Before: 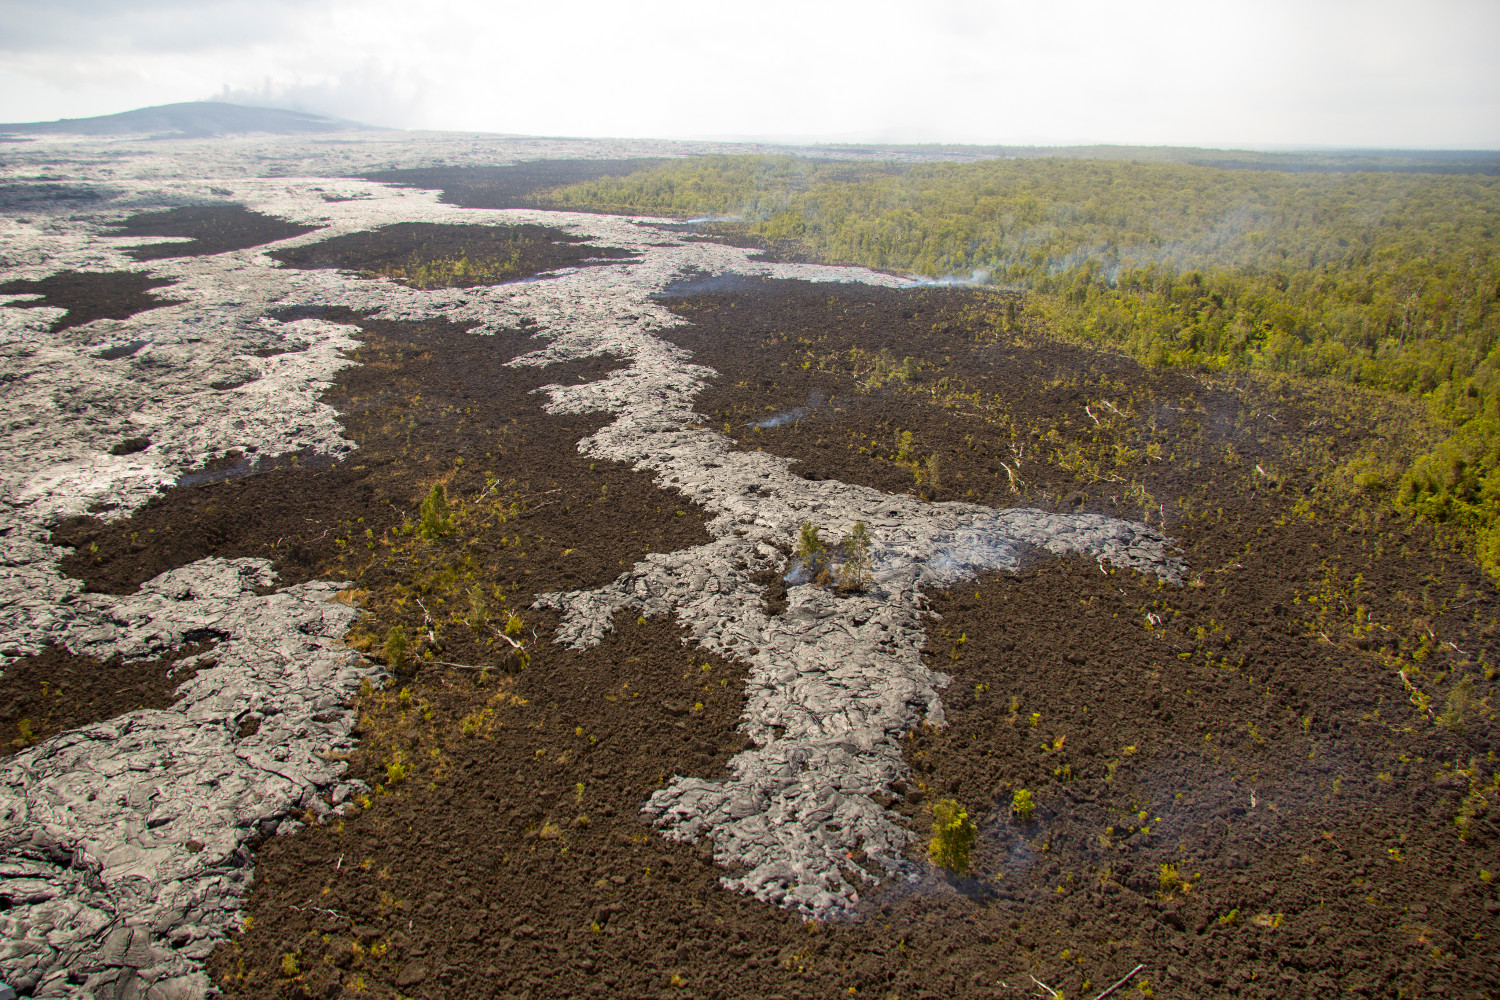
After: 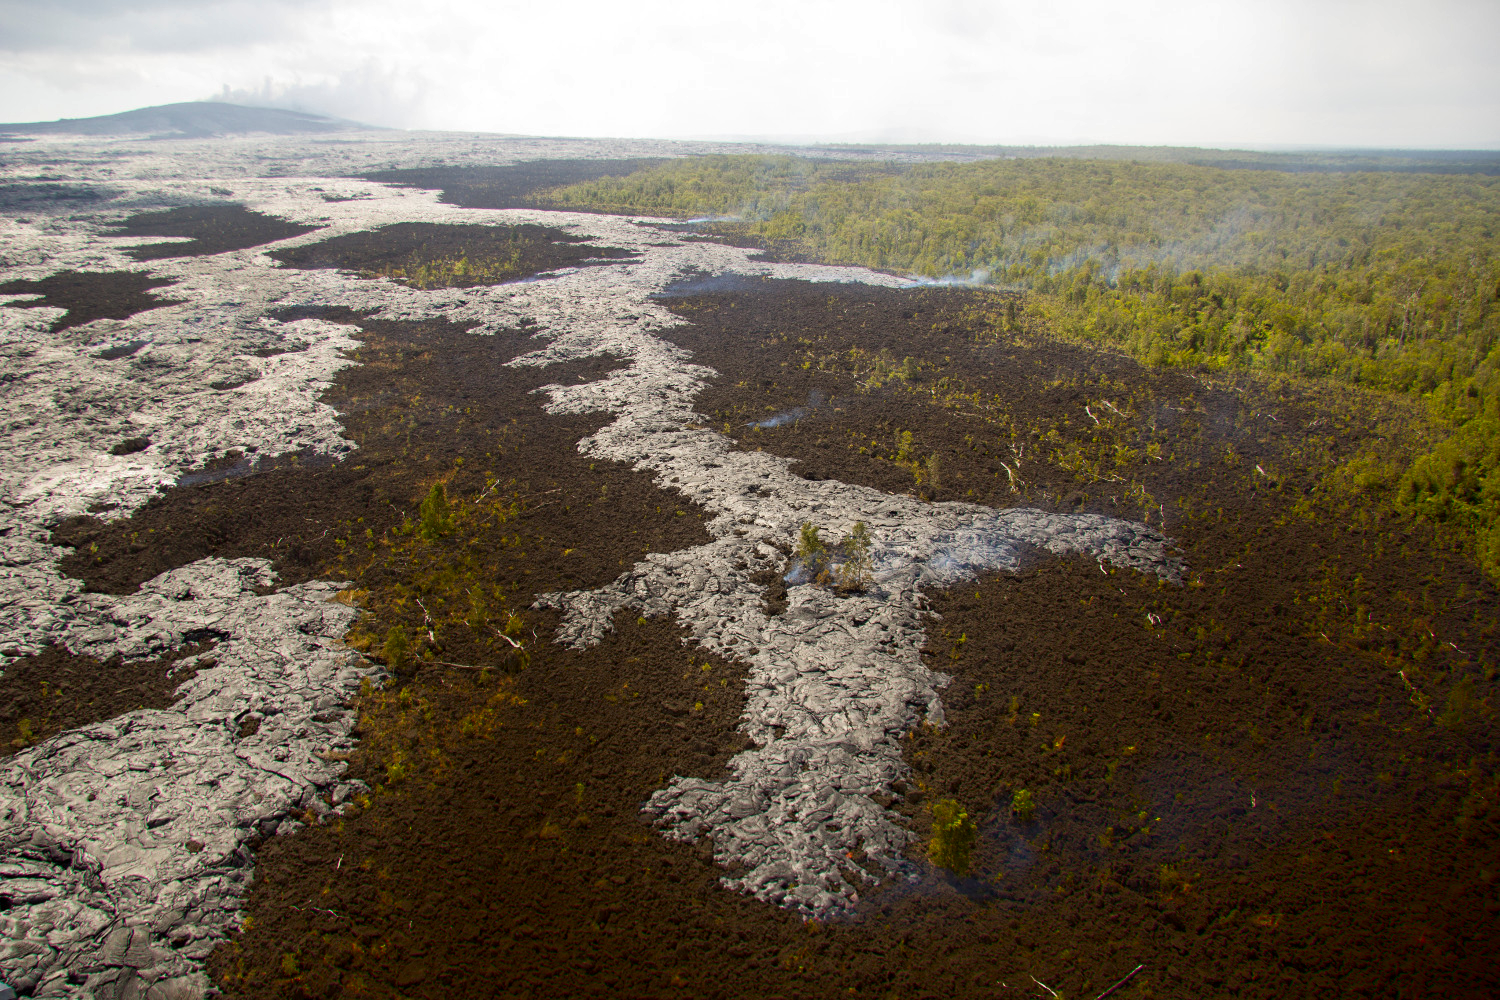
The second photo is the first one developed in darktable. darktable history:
exposure: compensate highlight preservation false
shadows and highlights: shadows -88.03, highlights -35.45, shadows color adjustment 99.15%, highlights color adjustment 0%, soften with gaussian
